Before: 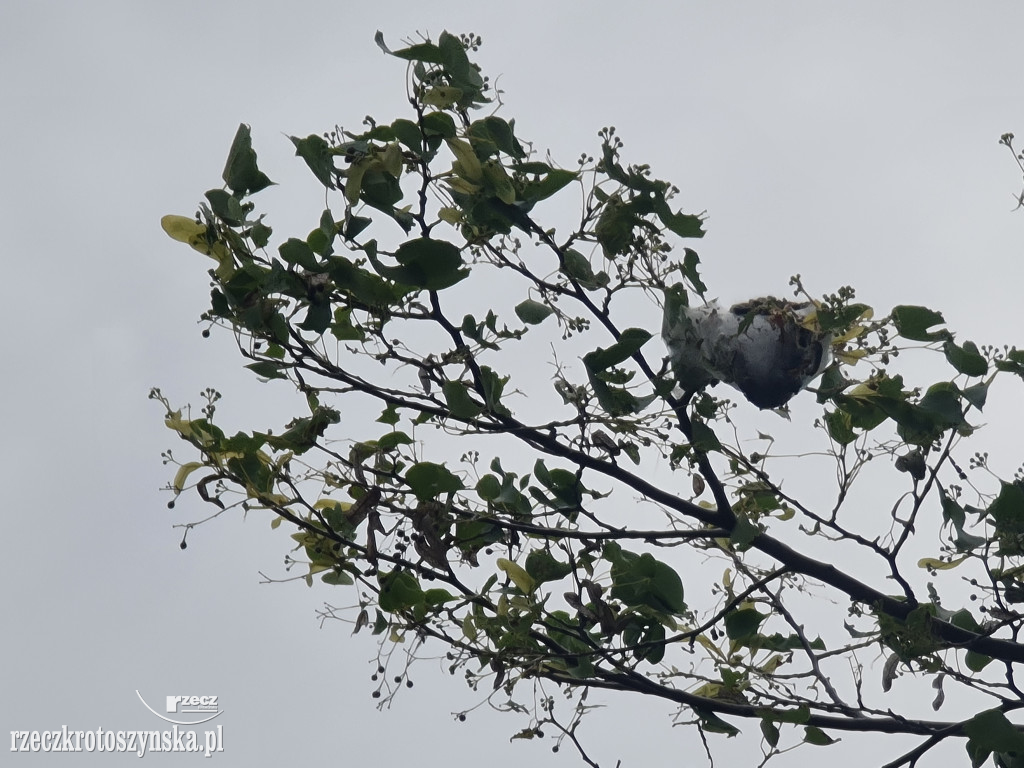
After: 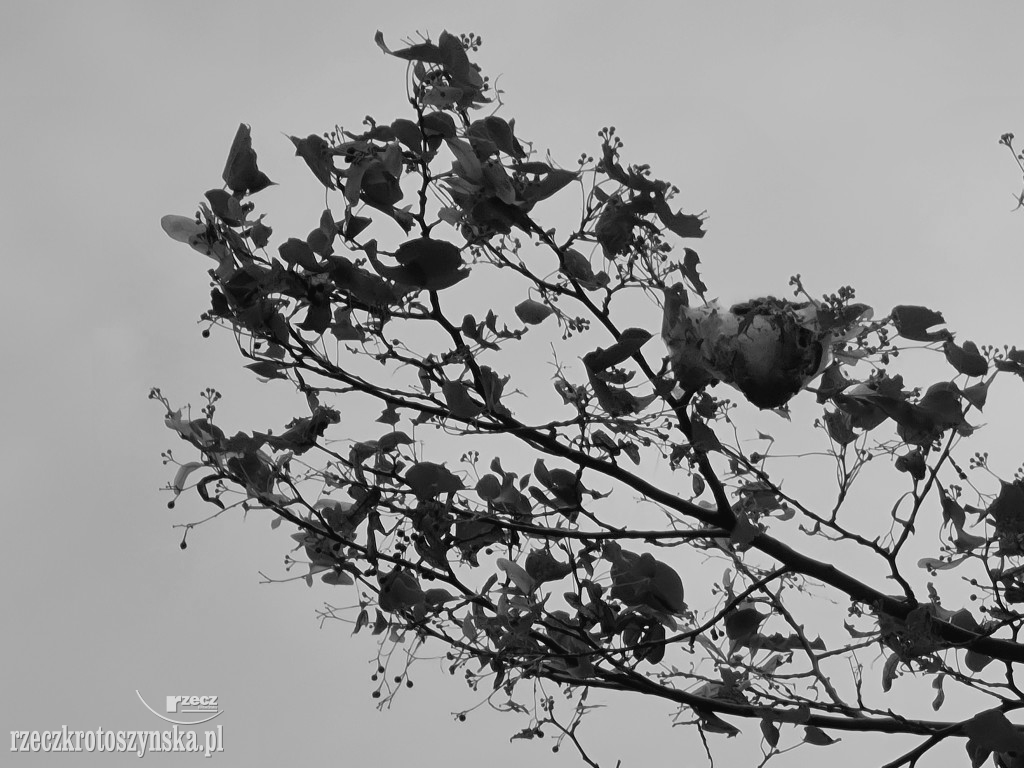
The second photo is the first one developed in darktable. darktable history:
contrast brightness saturation: contrast -0.08, brightness -0.04, saturation -0.11
monochrome: a 30.25, b 92.03
exposure: black level correction 0.007, exposure 0.093 EV, compensate highlight preservation false
